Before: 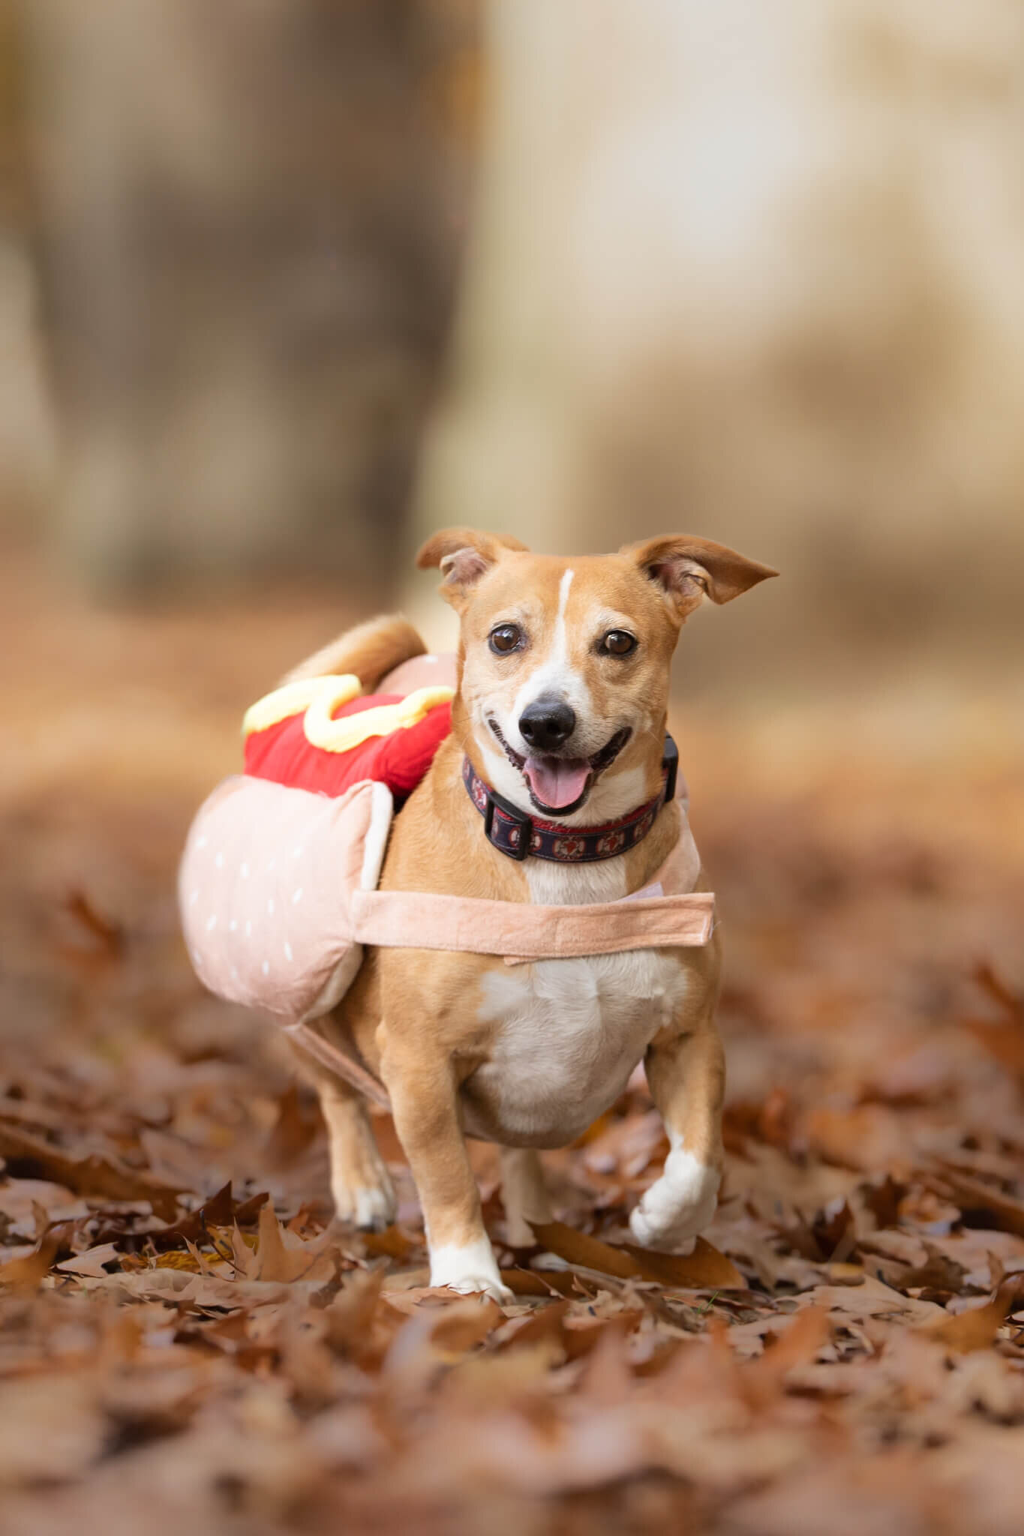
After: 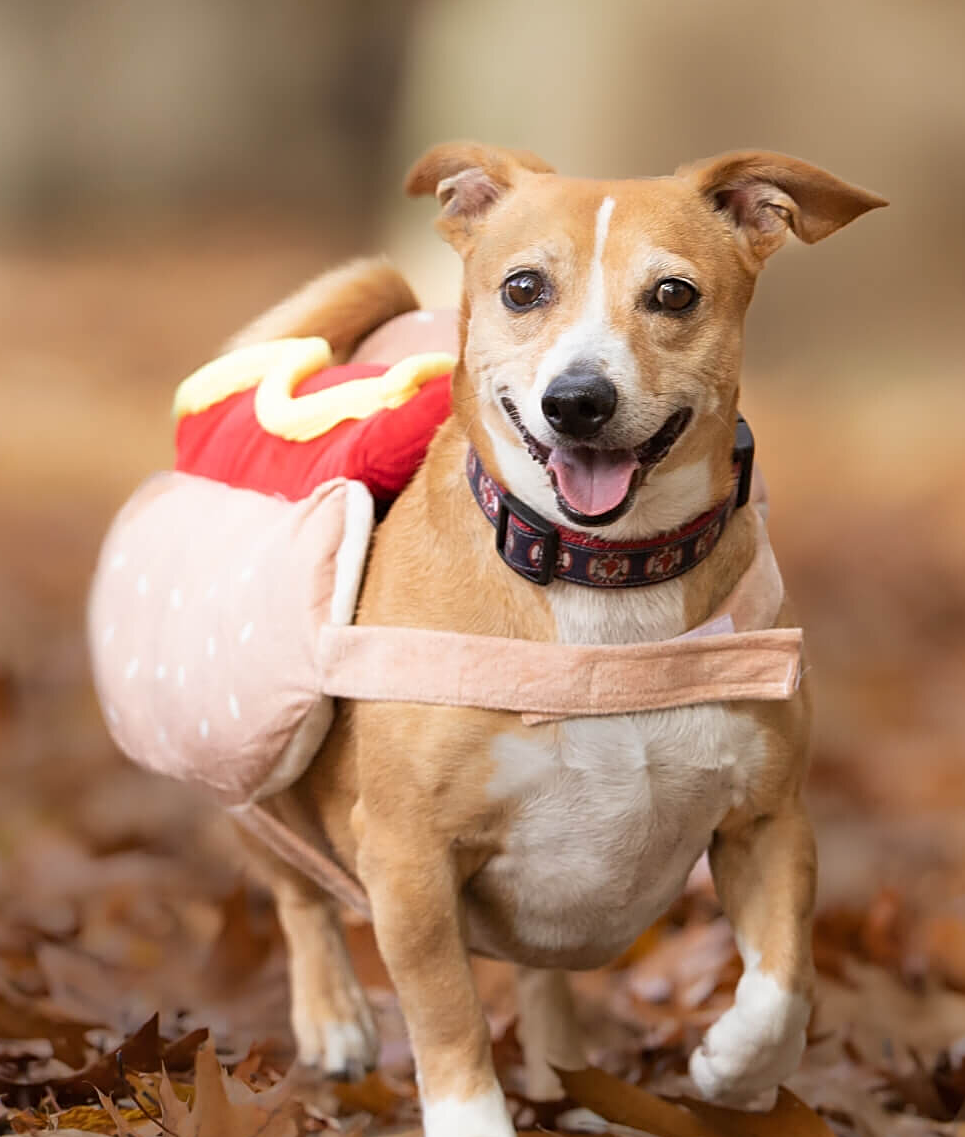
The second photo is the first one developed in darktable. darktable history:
crop: left 11.017%, top 27.442%, right 18.277%, bottom 17.032%
sharpen: on, module defaults
